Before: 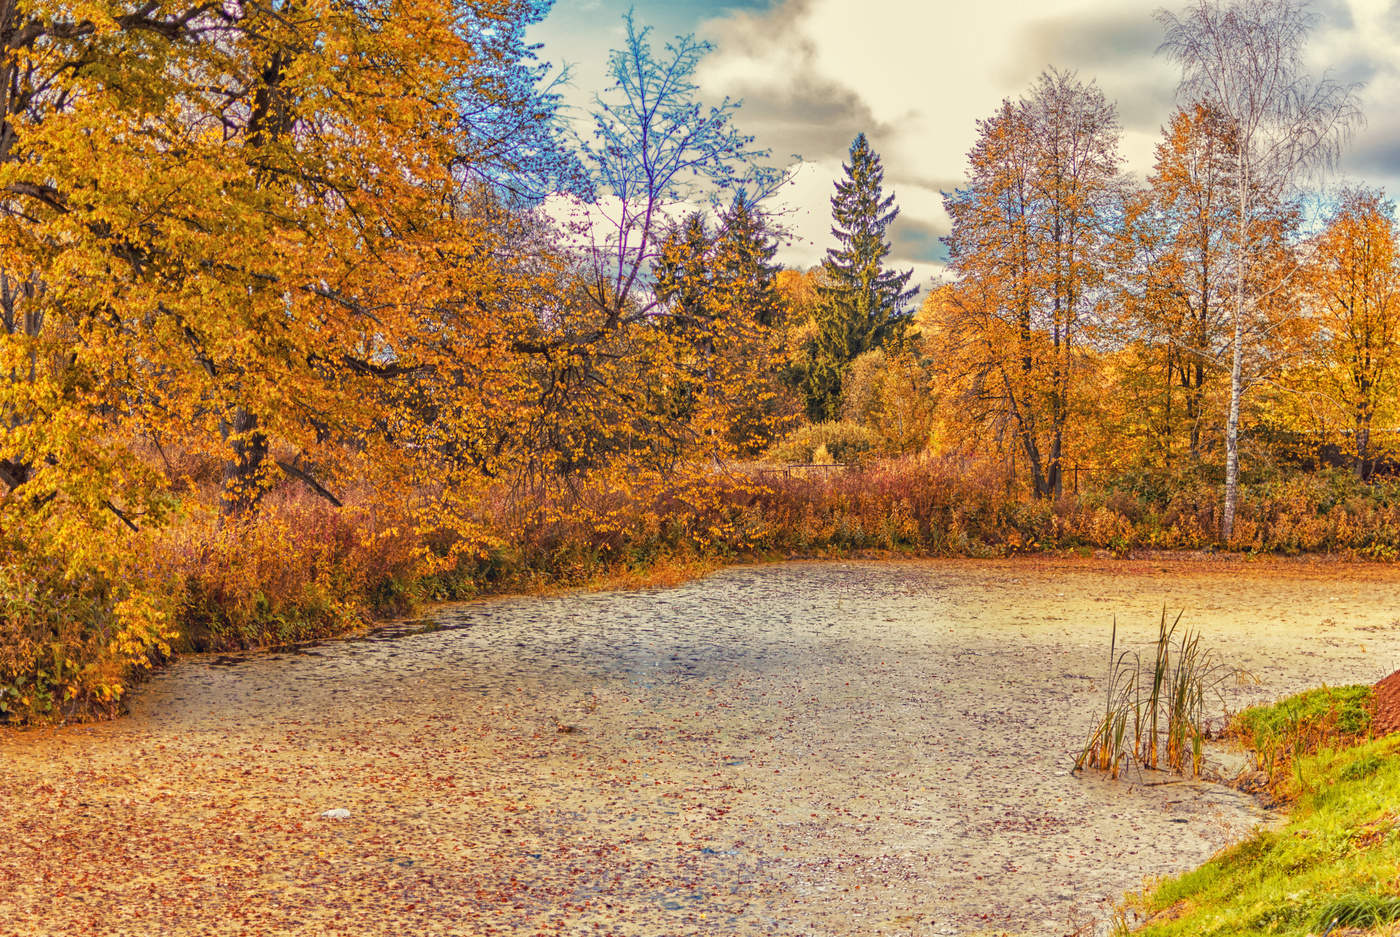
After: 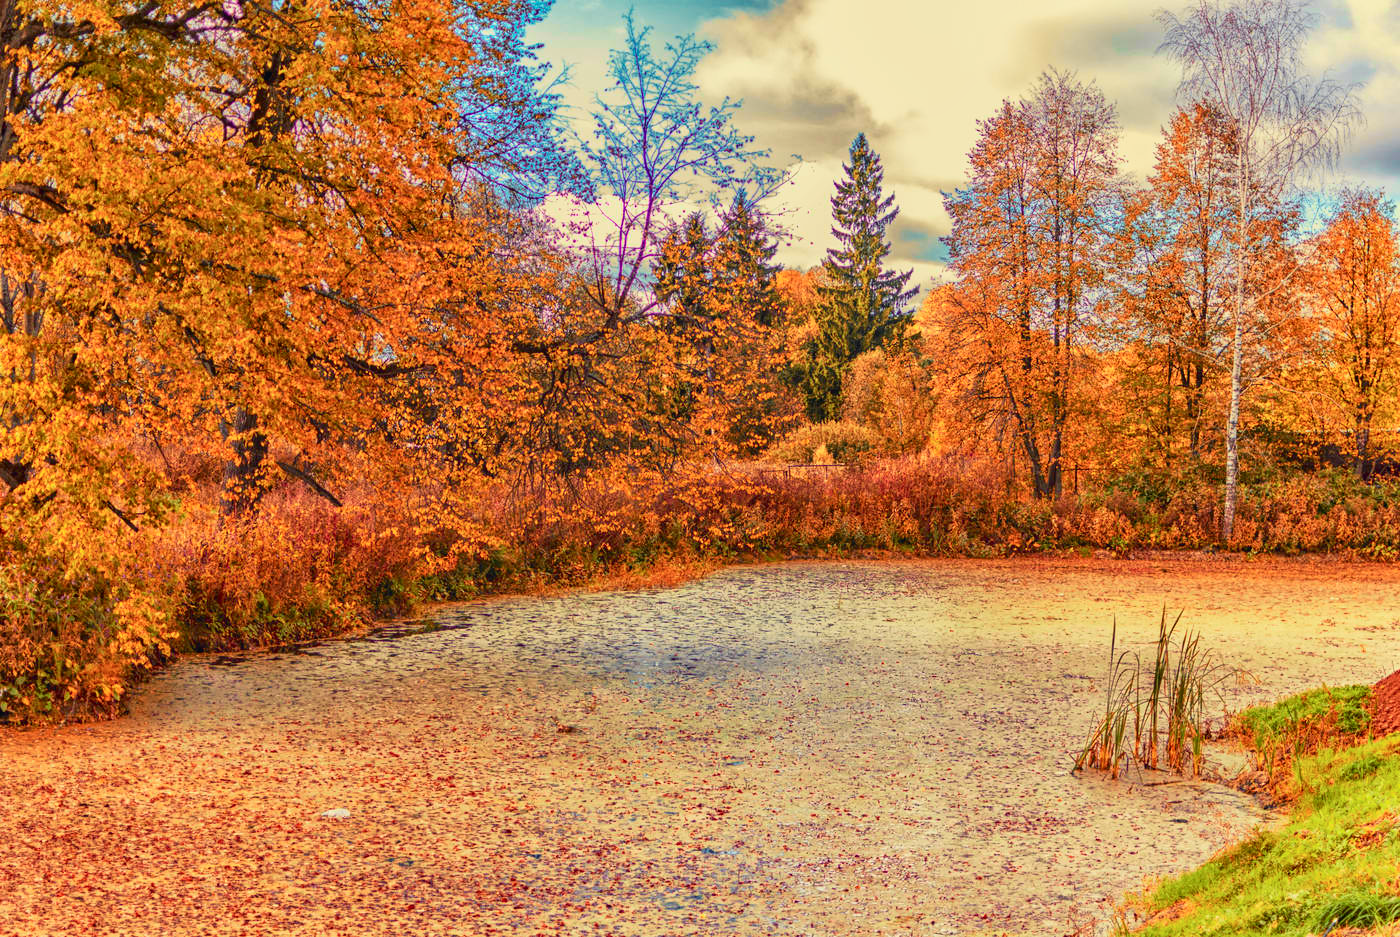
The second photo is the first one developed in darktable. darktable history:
base curve: curves: ch0 [(0, 0) (0.303, 0.277) (1, 1)], preserve colors none
tone curve: curves: ch0 [(0, 0.012) (0.052, 0.04) (0.107, 0.086) (0.269, 0.266) (0.471, 0.503) (0.731, 0.771) (0.921, 0.909) (0.999, 0.951)]; ch1 [(0, 0) (0.339, 0.298) (0.402, 0.363) (0.444, 0.415) (0.485, 0.469) (0.494, 0.493) (0.504, 0.501) (0.525, 0.534) (0.555, 0.593) (0.594, 0.648) (1, 1)]; ch2 [(0, 0) (0.48, 0.48) (0.504, 0.5) (0.535, 0.557) (0.581, 0.623) (0.649, 0.683) (0.824, 0.815) (1, 1)], color space Lab, independent channels, preserve colors none
tone equalizer: mask exposure compensation -0.498 EV
